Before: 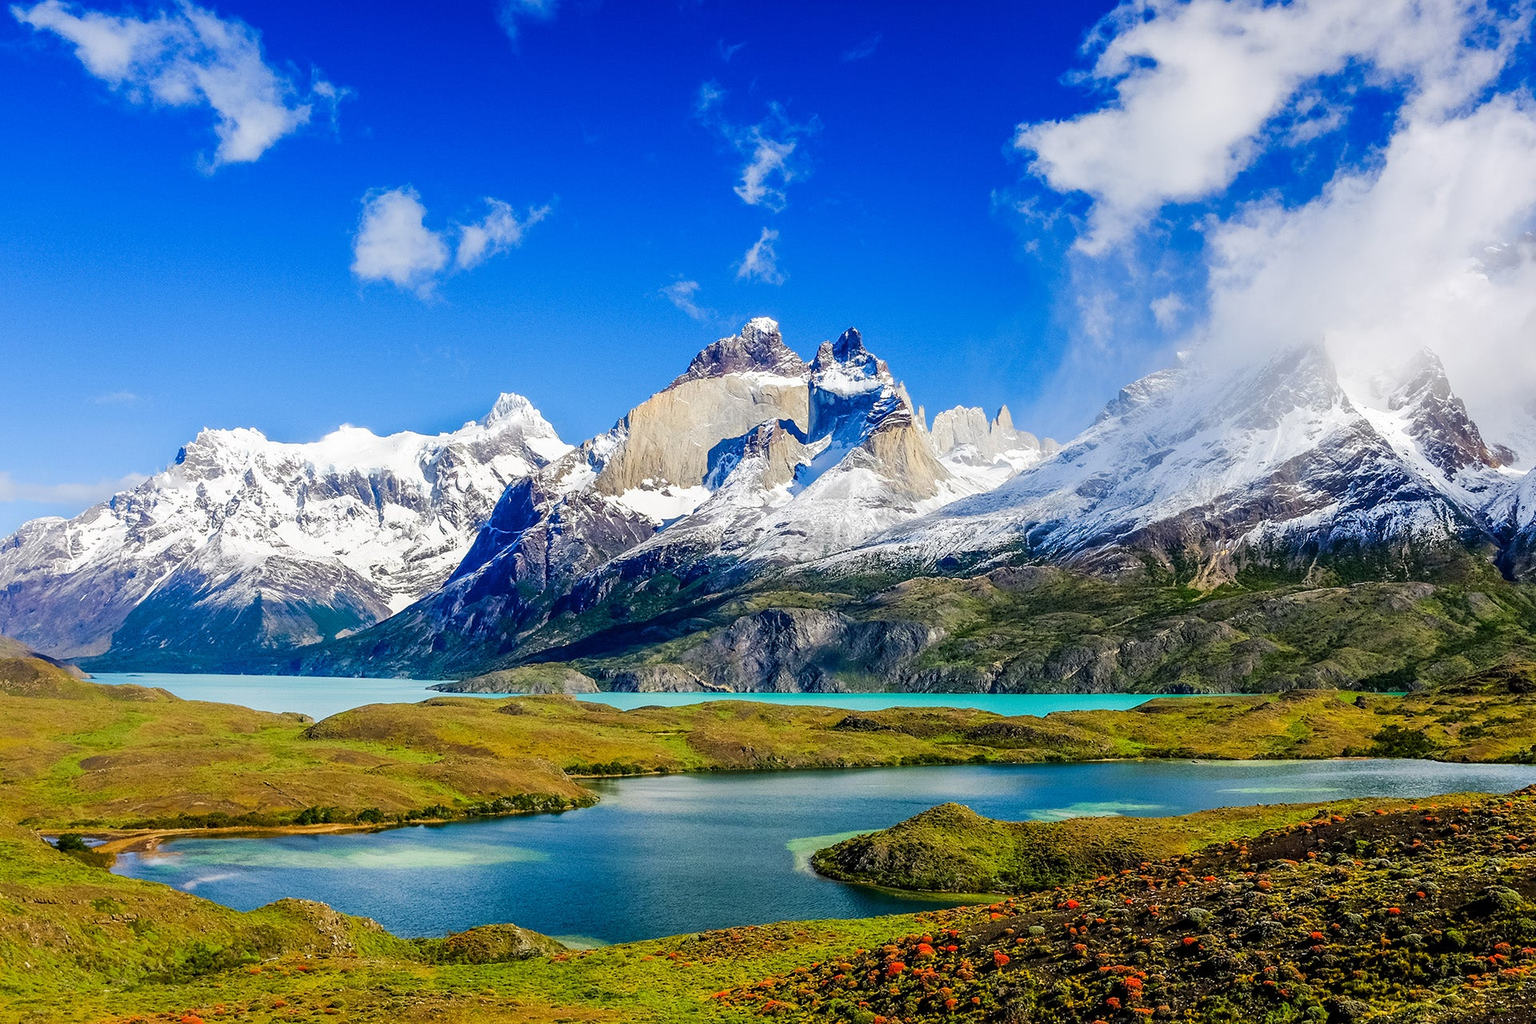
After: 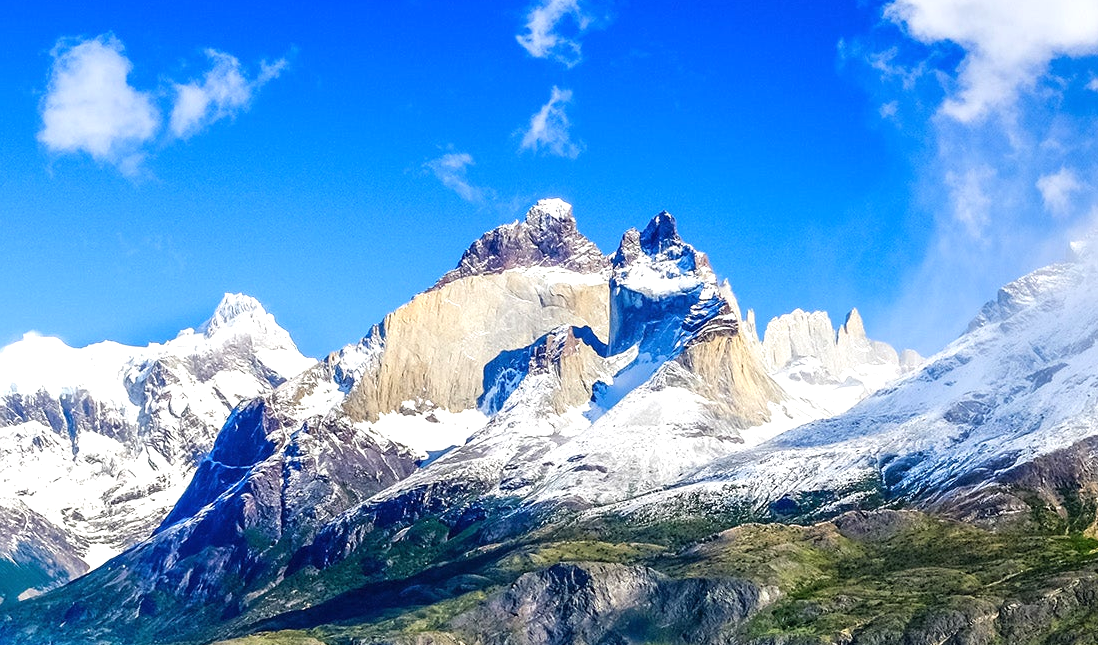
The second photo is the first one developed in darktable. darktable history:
crop: left 20.932%, top 15.471%, right 21.848%, bottom 34.081%
exposure: black level correction 0, exposure 0.5 EV, compensate highlight preservation false
